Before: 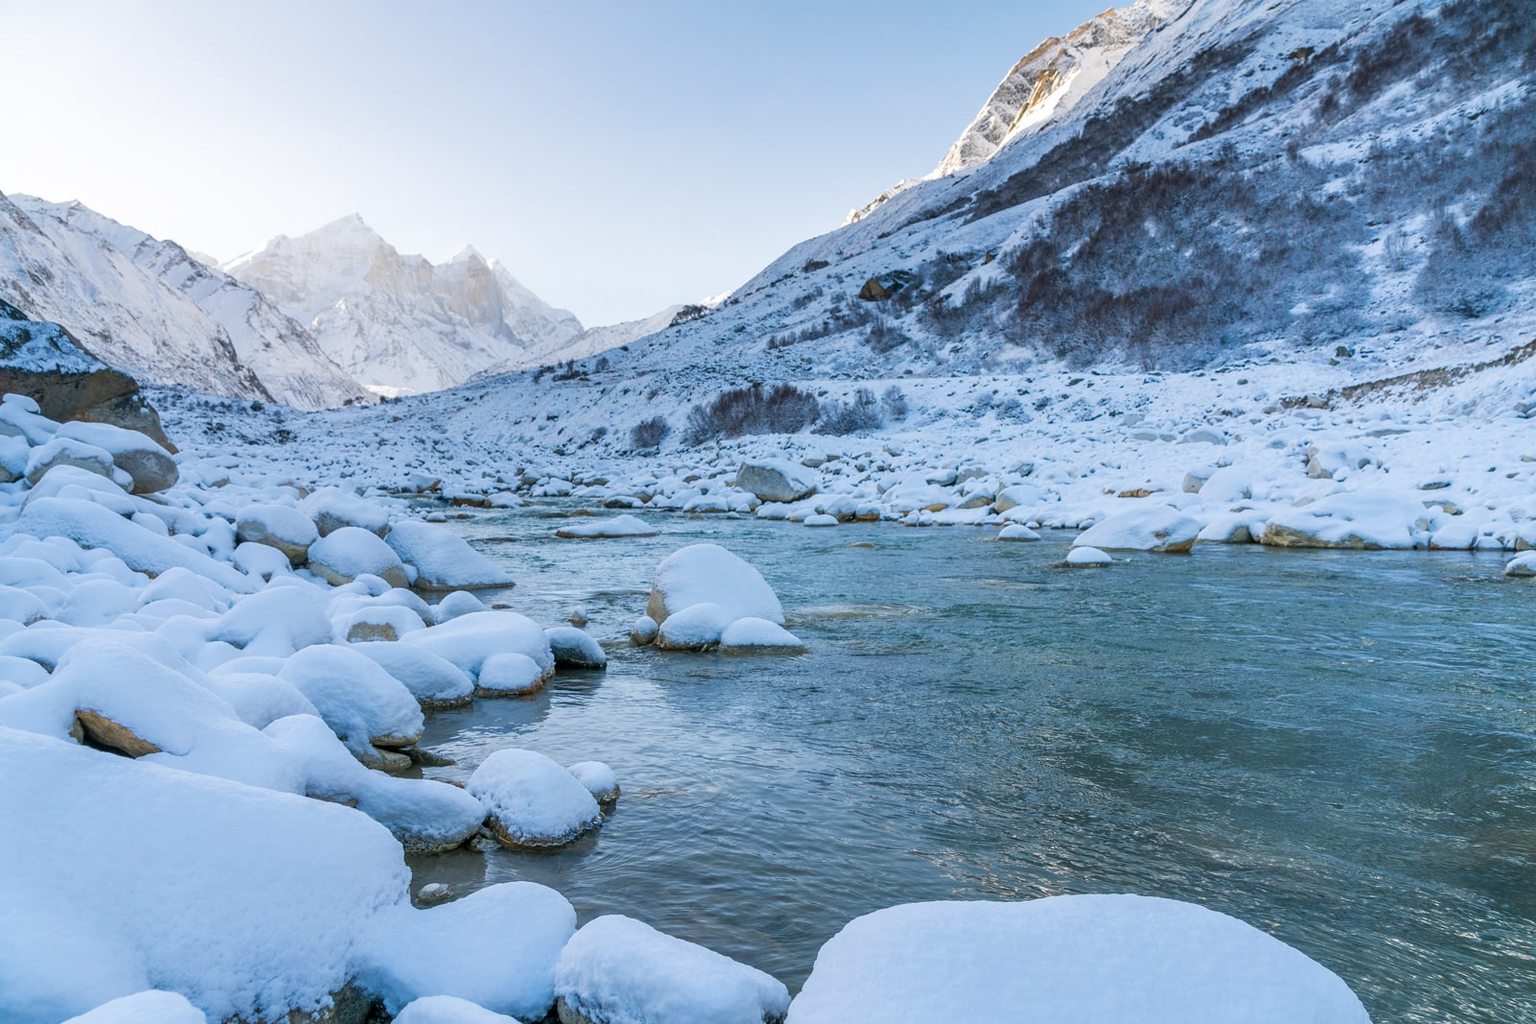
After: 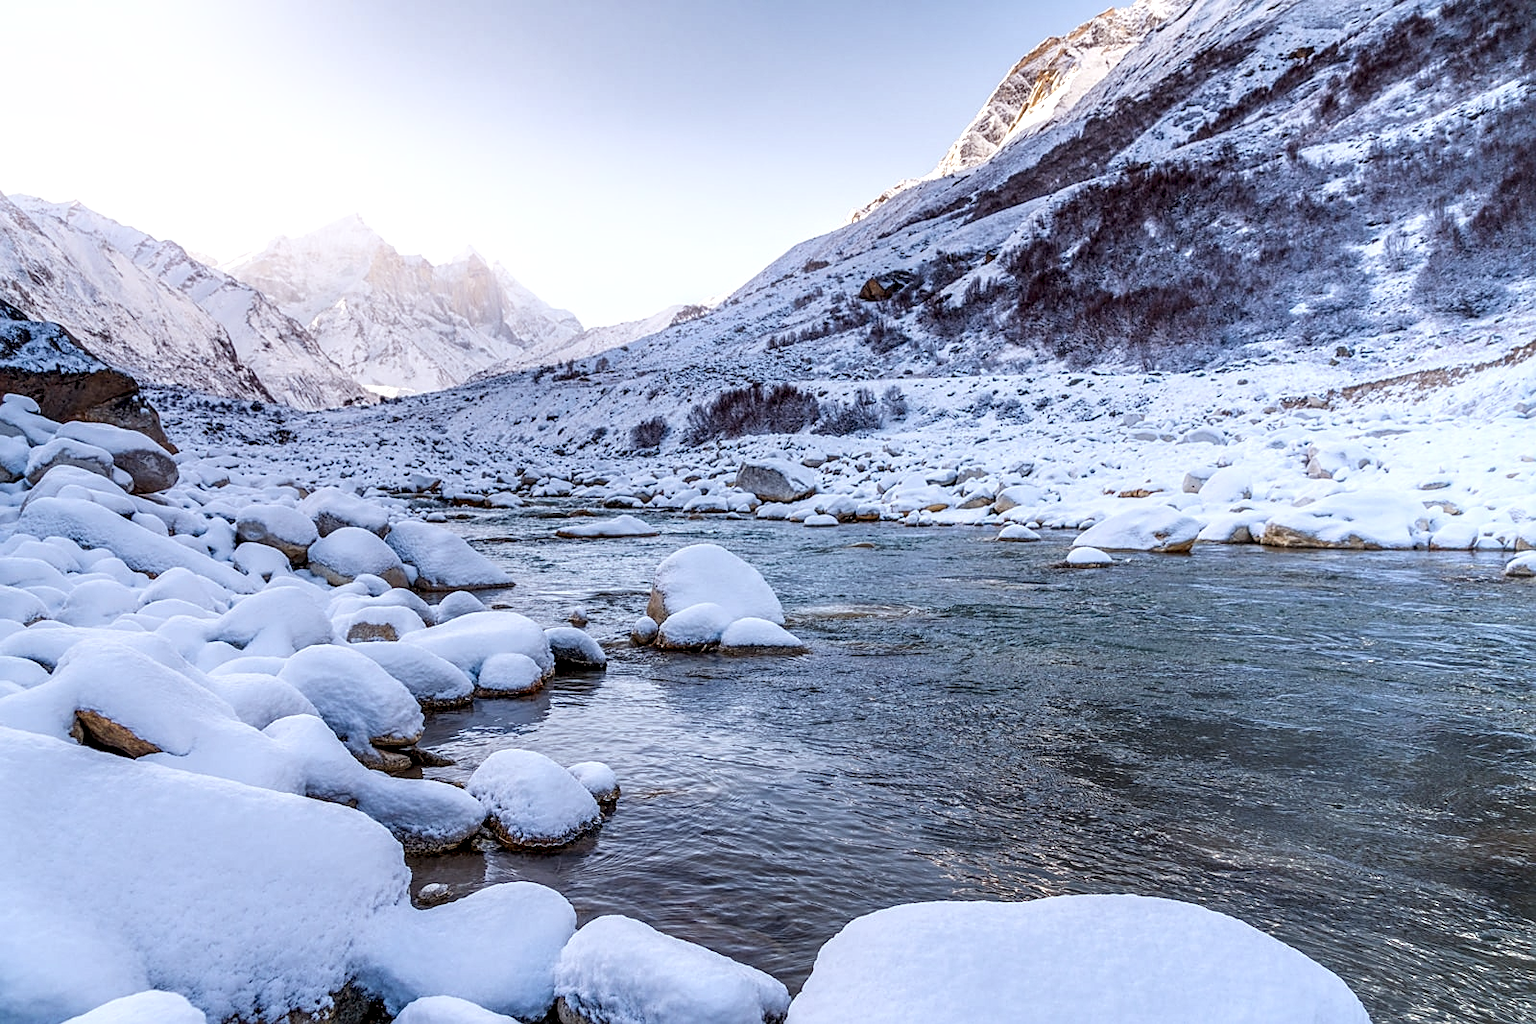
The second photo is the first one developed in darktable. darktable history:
bloom: size 13.65%, threshold 98.39%, strength 4.82%
local contrast: highlights 65%, shadows 54%, detail 169%, midtone range 0.514
rgb levels: mode RGB, independent channels, levels [[0, 0.474, 1], [0, 0.5, 1], [0, 0.5, 1]]
sharpen: amount 0.478
